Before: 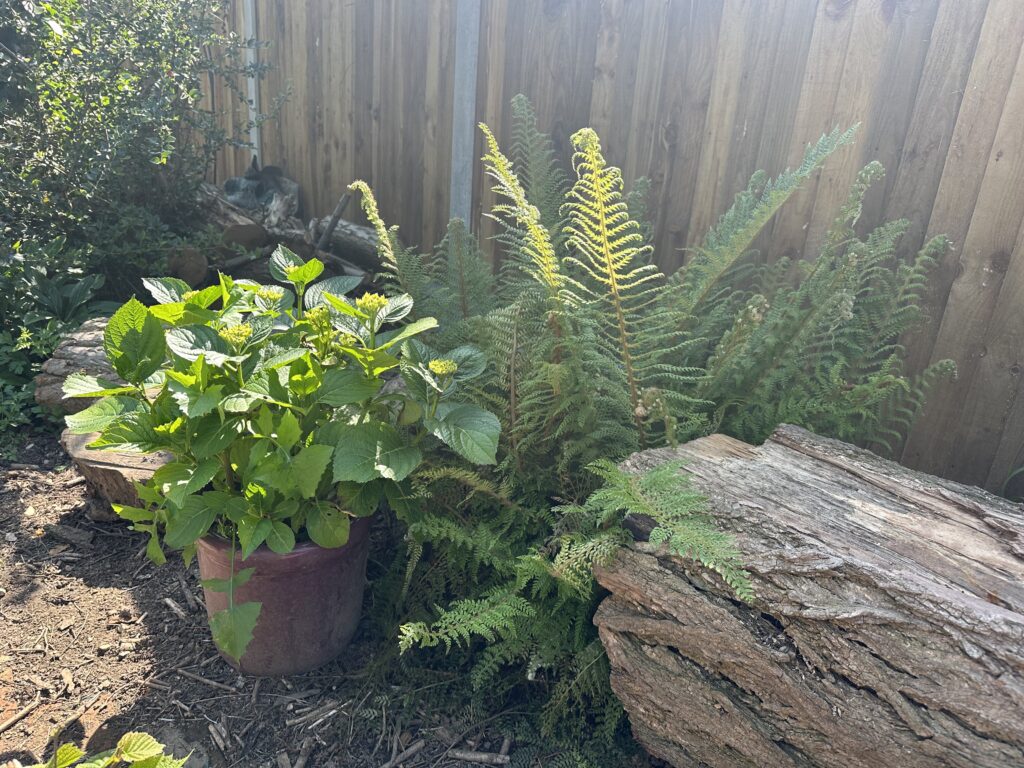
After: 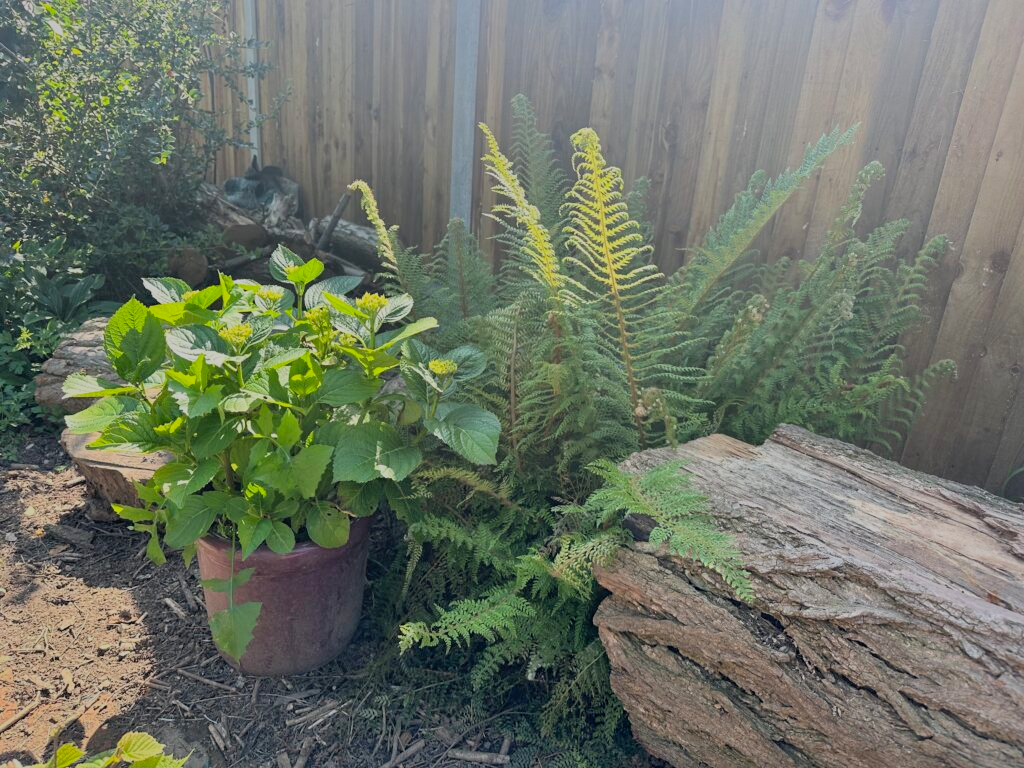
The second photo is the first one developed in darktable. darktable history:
shadows and highlights: on, module defaults
filmic rgb: black relative exposure -8.42 EV, white relative exposure 4.68 EV, hardness 3.82, color science v6 (2022)
